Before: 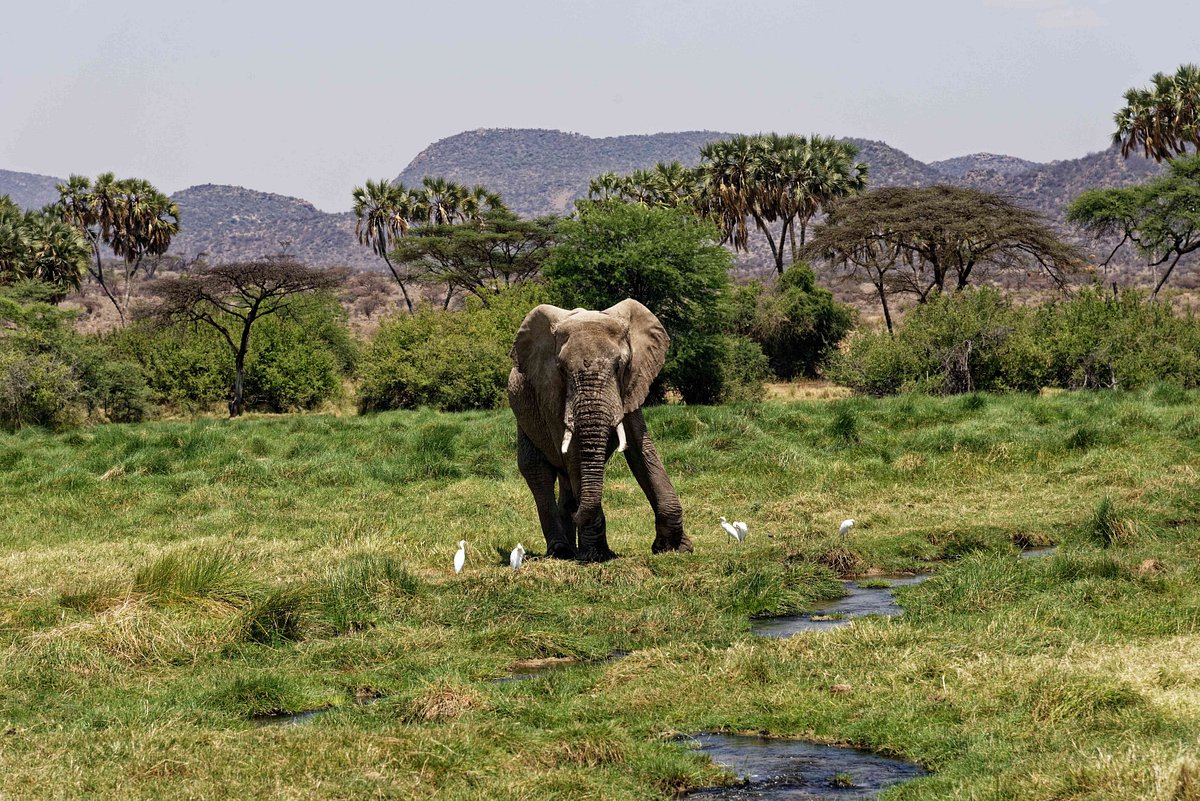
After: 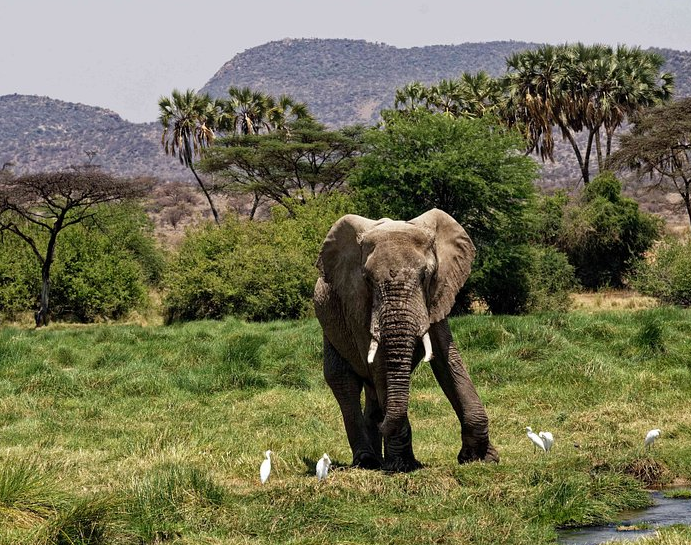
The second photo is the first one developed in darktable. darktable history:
crop: left 16.241%, top 11.292%, right 26.157%, bottom 20.638%
